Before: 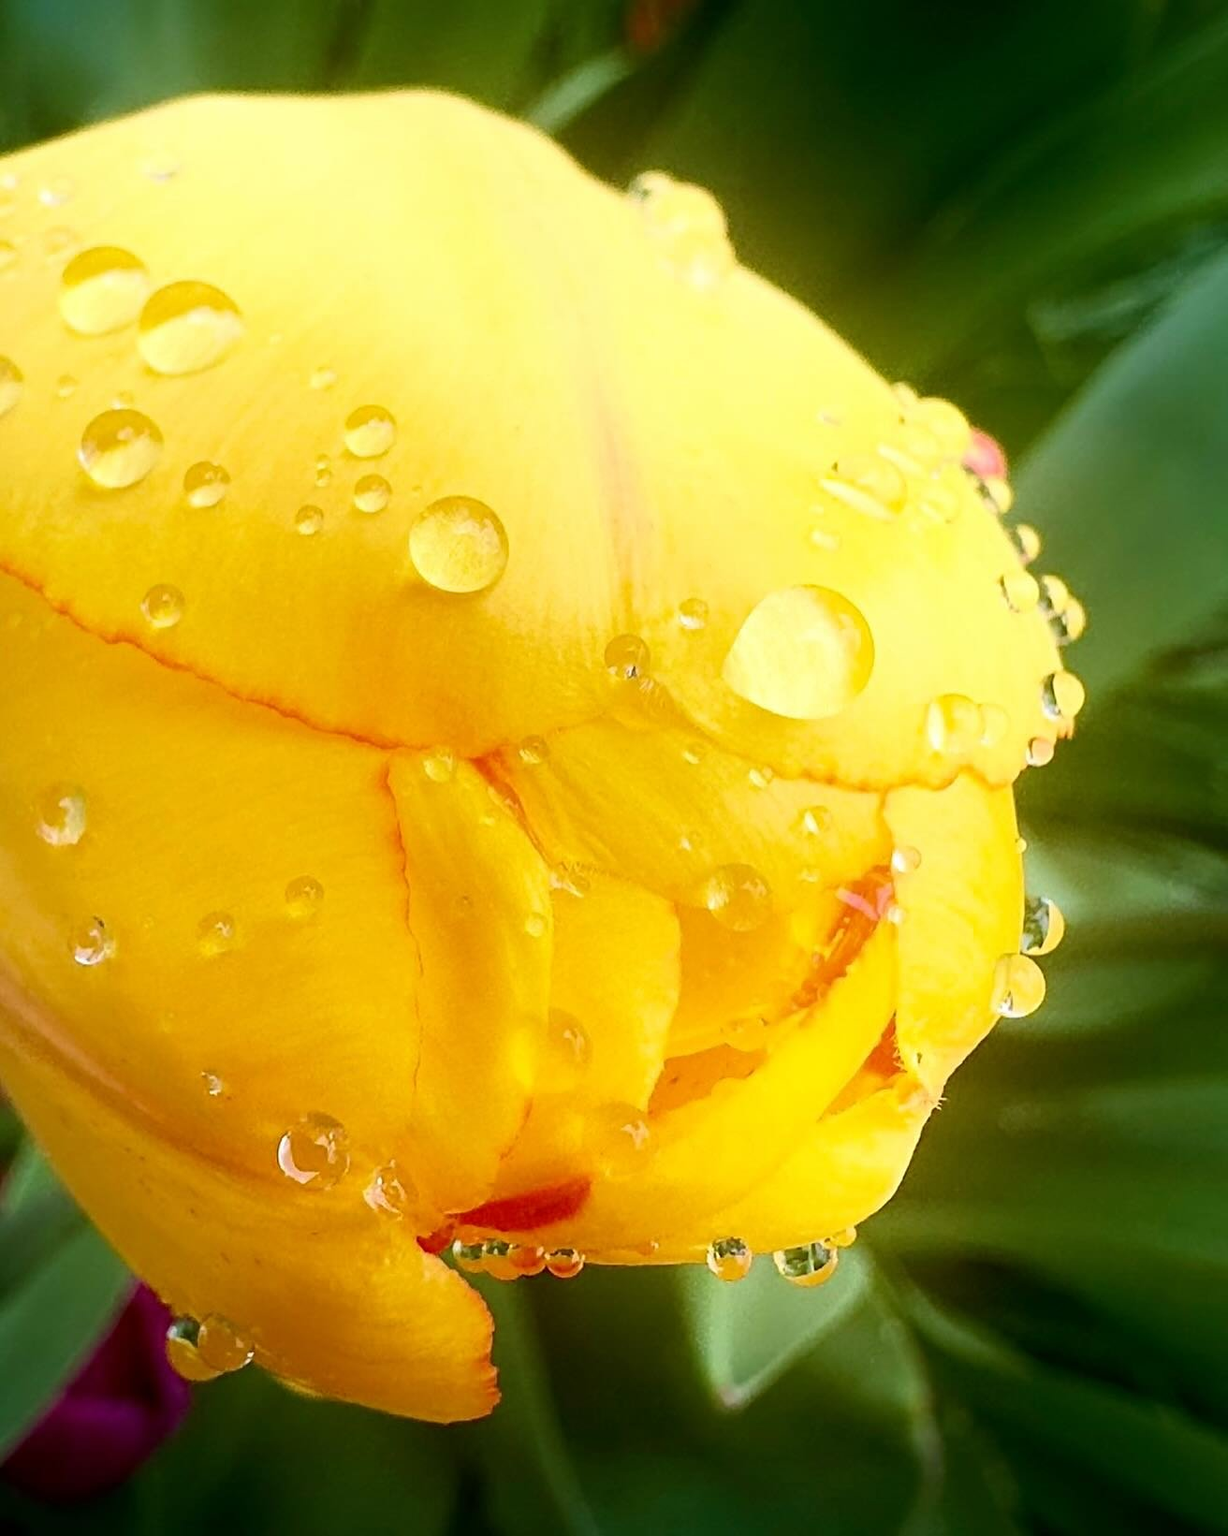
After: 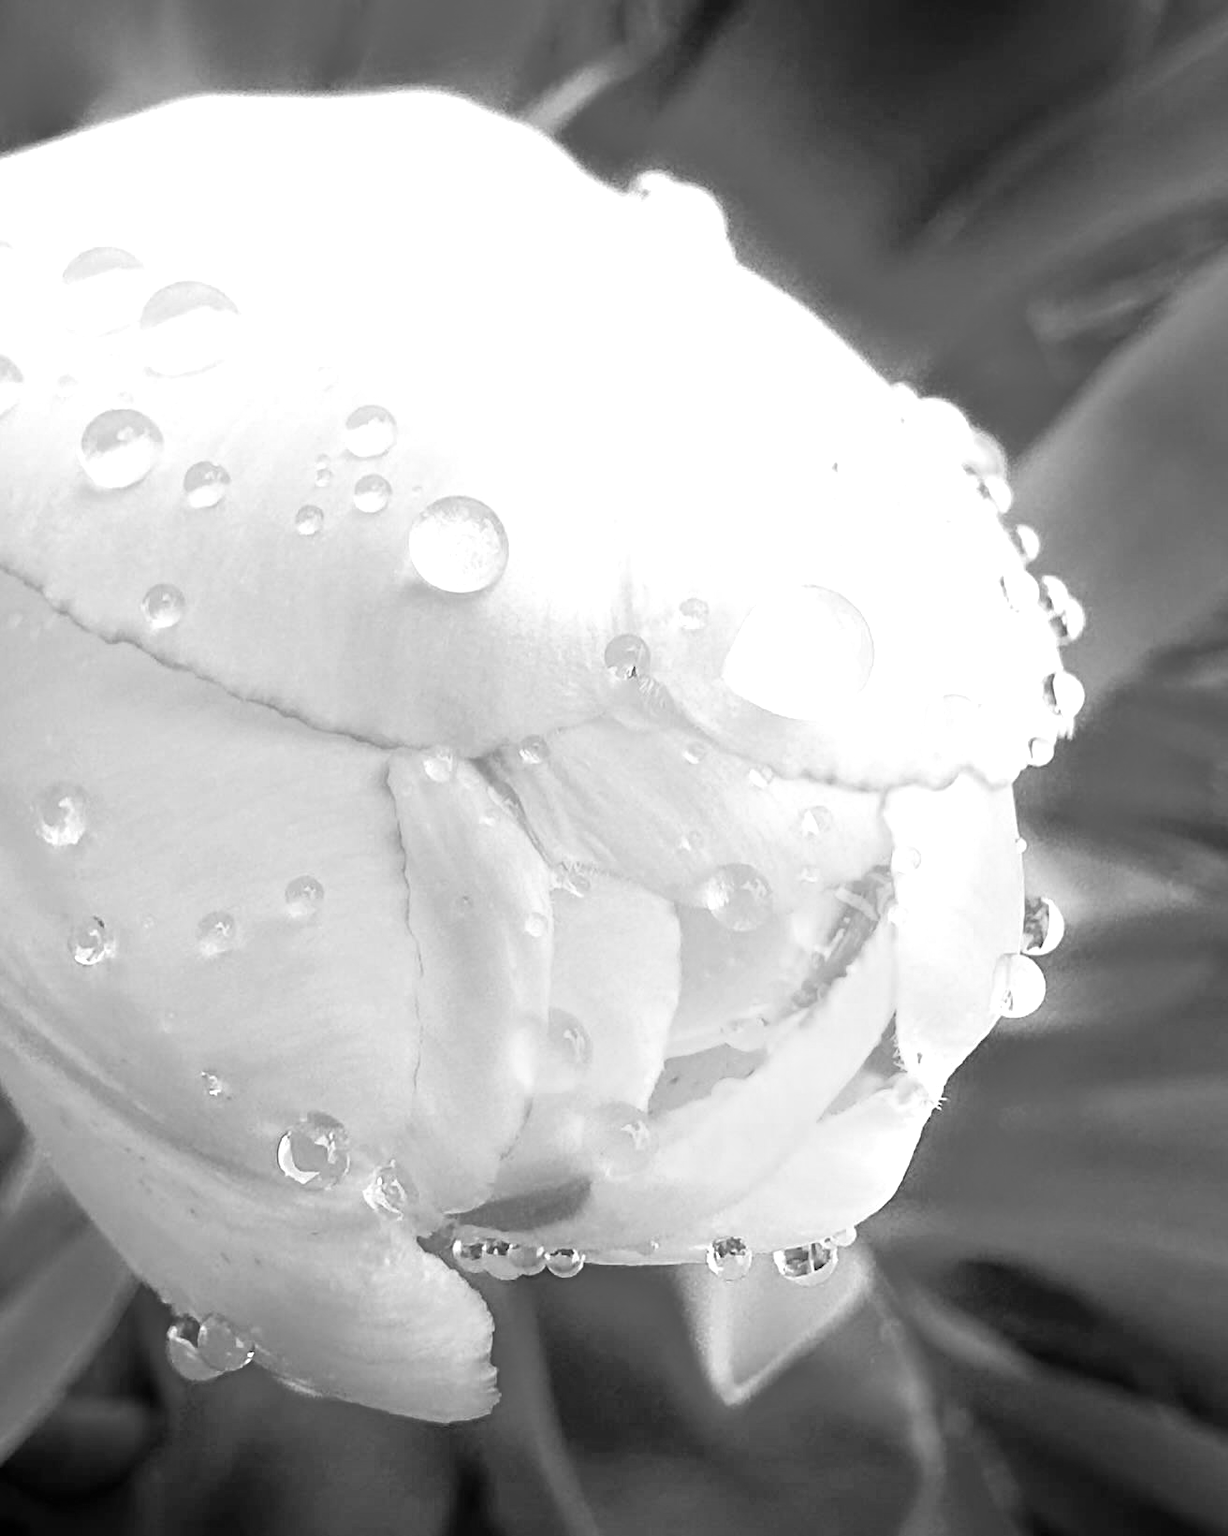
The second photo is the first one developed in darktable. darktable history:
monochrome: a 26.22, b 42.67, size 0.8
tone equalizer: -8 EV -0.528 EV, -7 EV -0.319 EV, -6 EV -0.083 EV, -5 EV 0.413 EV, -4 EV 0.985 EV, -3 EV 0.791 EV, -2 EV -0.01 EV, -1 EV 0.14 EV, +0 EV -0.012 EV, smoothing 1
exposure: exposure 0.722 EV, compensate highlight preservation false
